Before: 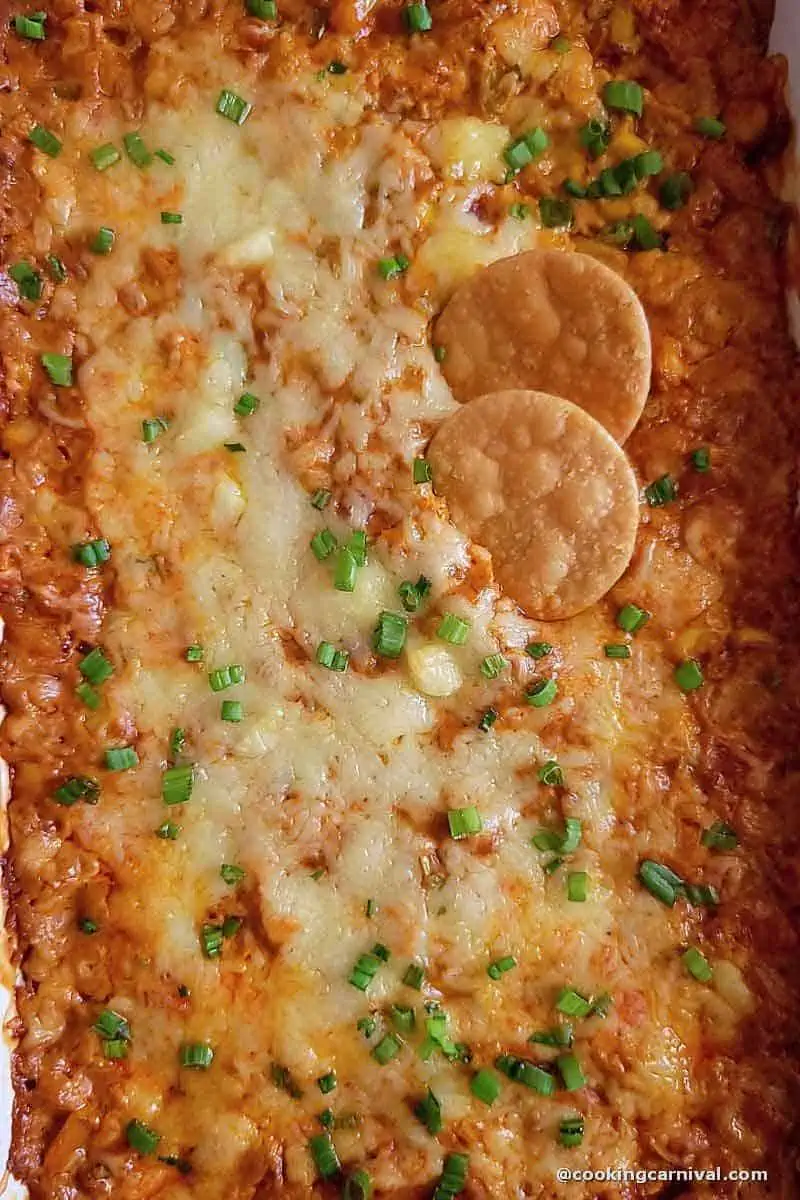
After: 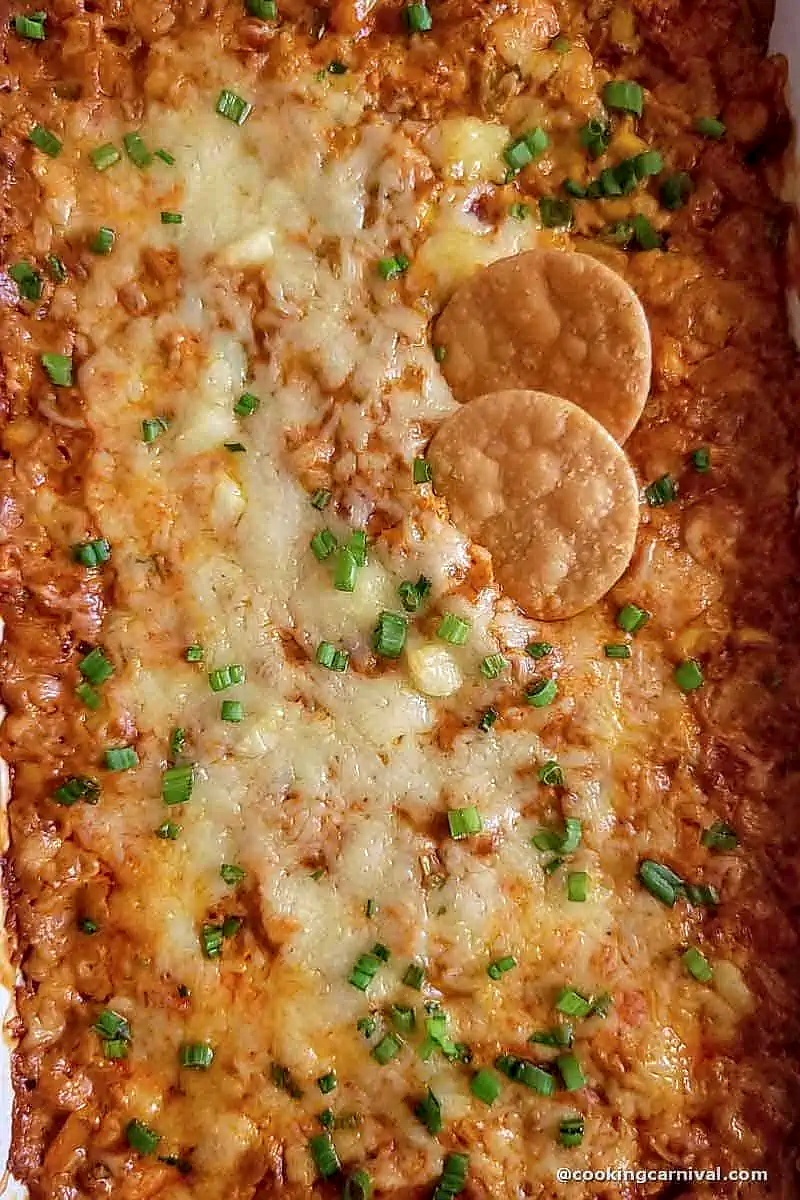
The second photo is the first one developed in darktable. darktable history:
white balance: red 1, blue 1
sharpen: radius 1
local contrast: on, module defaults
